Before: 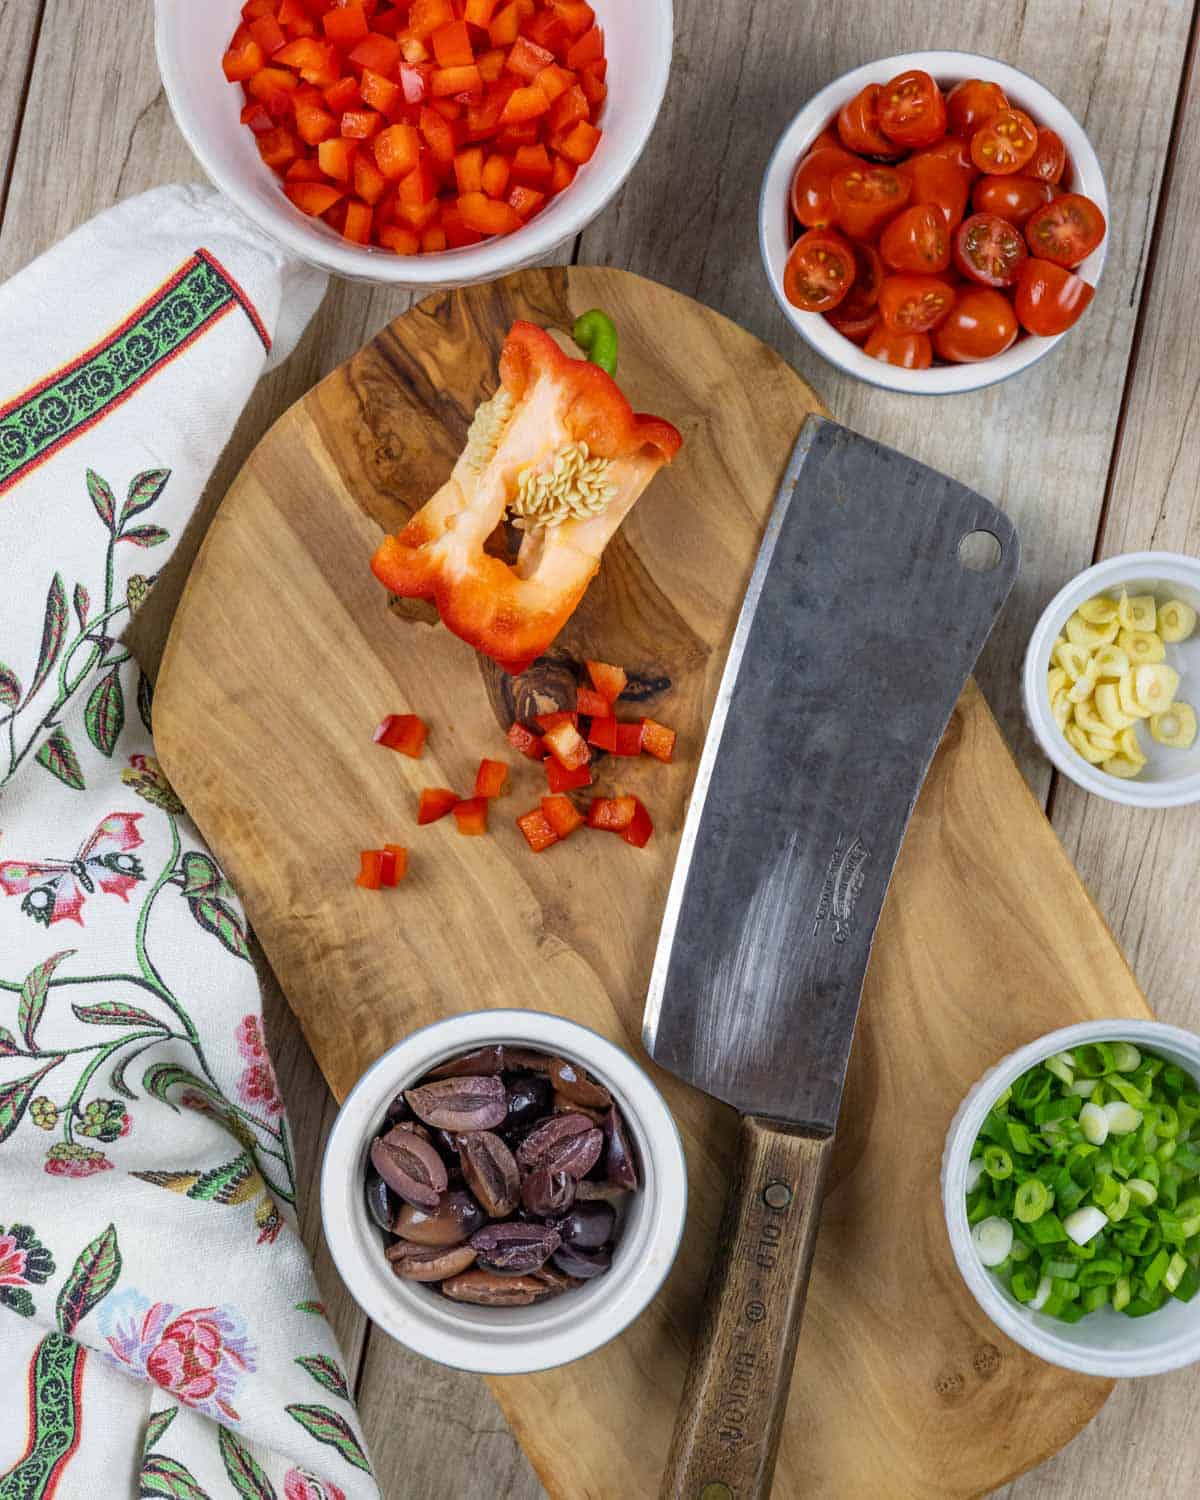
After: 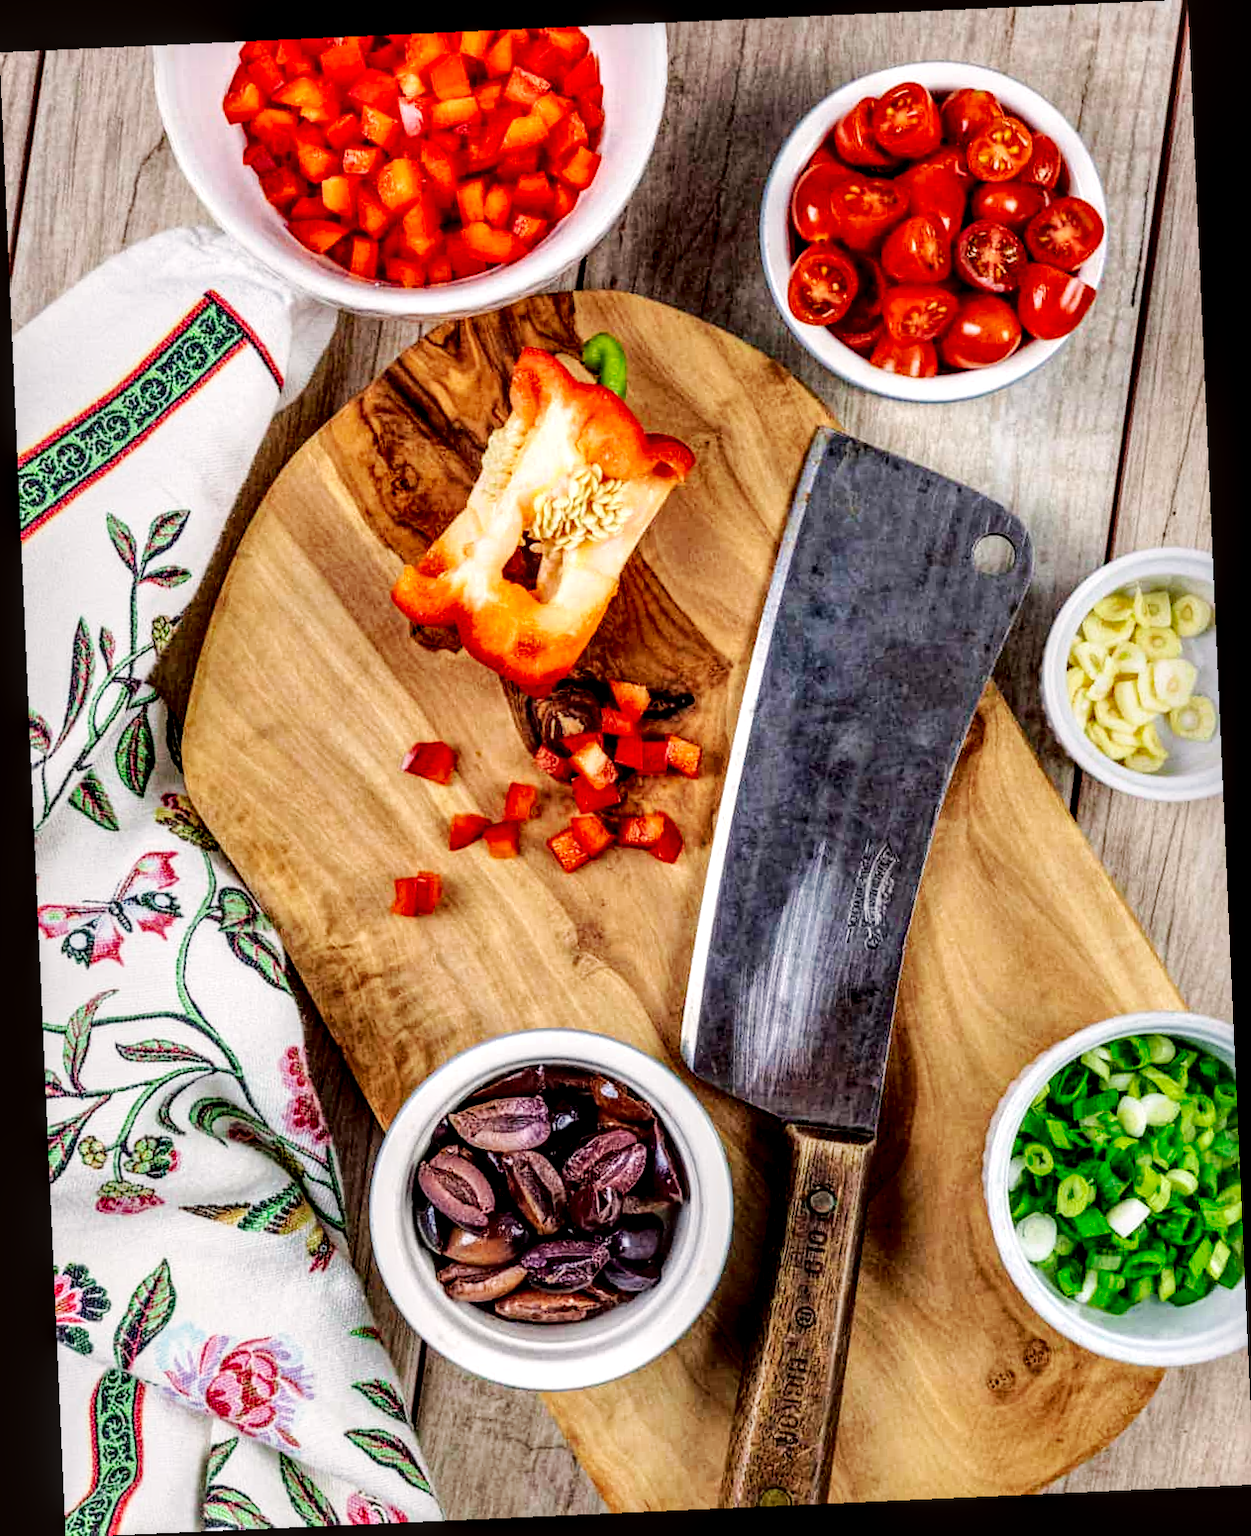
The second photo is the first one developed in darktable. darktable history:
tone curve: curves: ch0 [(0, 0.013) (0.175, 0.11) (0.337, 0.304) (0.498, 0.485) (0.78, 0.742) (0.993, 0.954)]; ch1 [(0, 0) (0.294, 0.184) (0.359, 0.34) (0.362, 0.35) (0.43, 0.41) (0.469, 0.463) (0.495, 0.502) (0.54, 0.563) (0.612, 0.641) (1, 1)]; ch2 [(0, 0) (0.44, 0.437) (0.495, 0.502) (0.524, 0.534) (0.557, 0.56) (0.634, 0.654) (0.728, 0.722) (1, 1)], color space Lab, independent channels, preserve colors none
rotate and perspective: rotation -2.56°, automatic cropping off
local contrast: highlights 60%, shadows 60%, detail 160%
base curve: curves: ch0 [(0, 0) (0.032, 0.025) (0.121, 0.166) (0.206, 0.329) (0.605, 0.79) (1, 1)], preserve colors none
